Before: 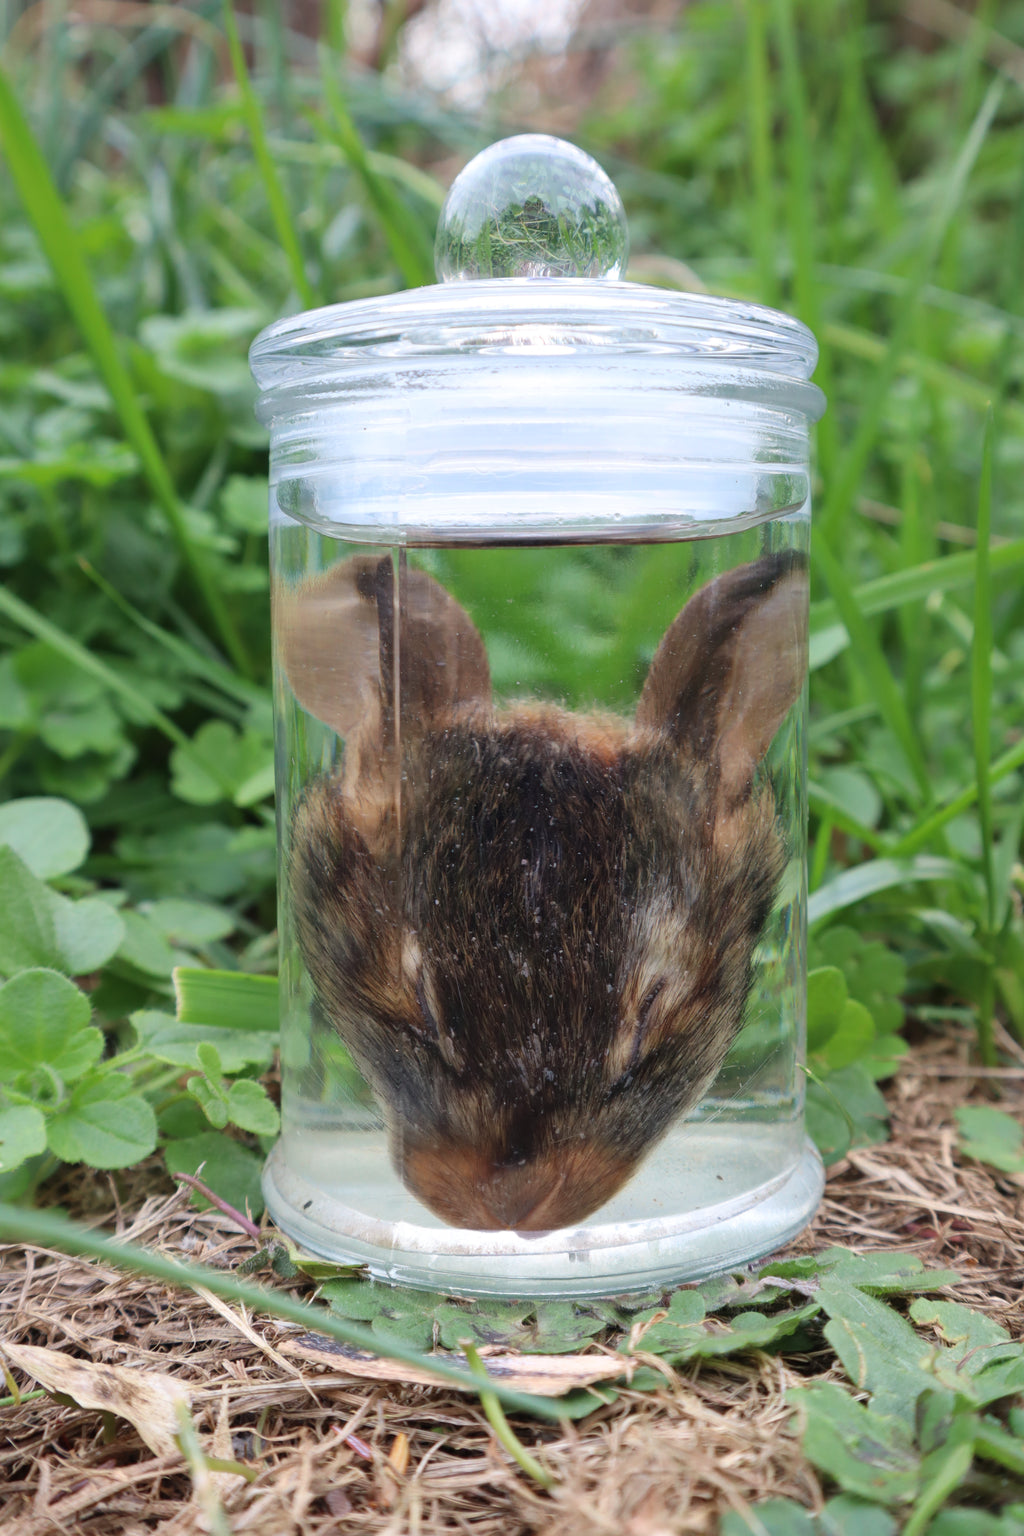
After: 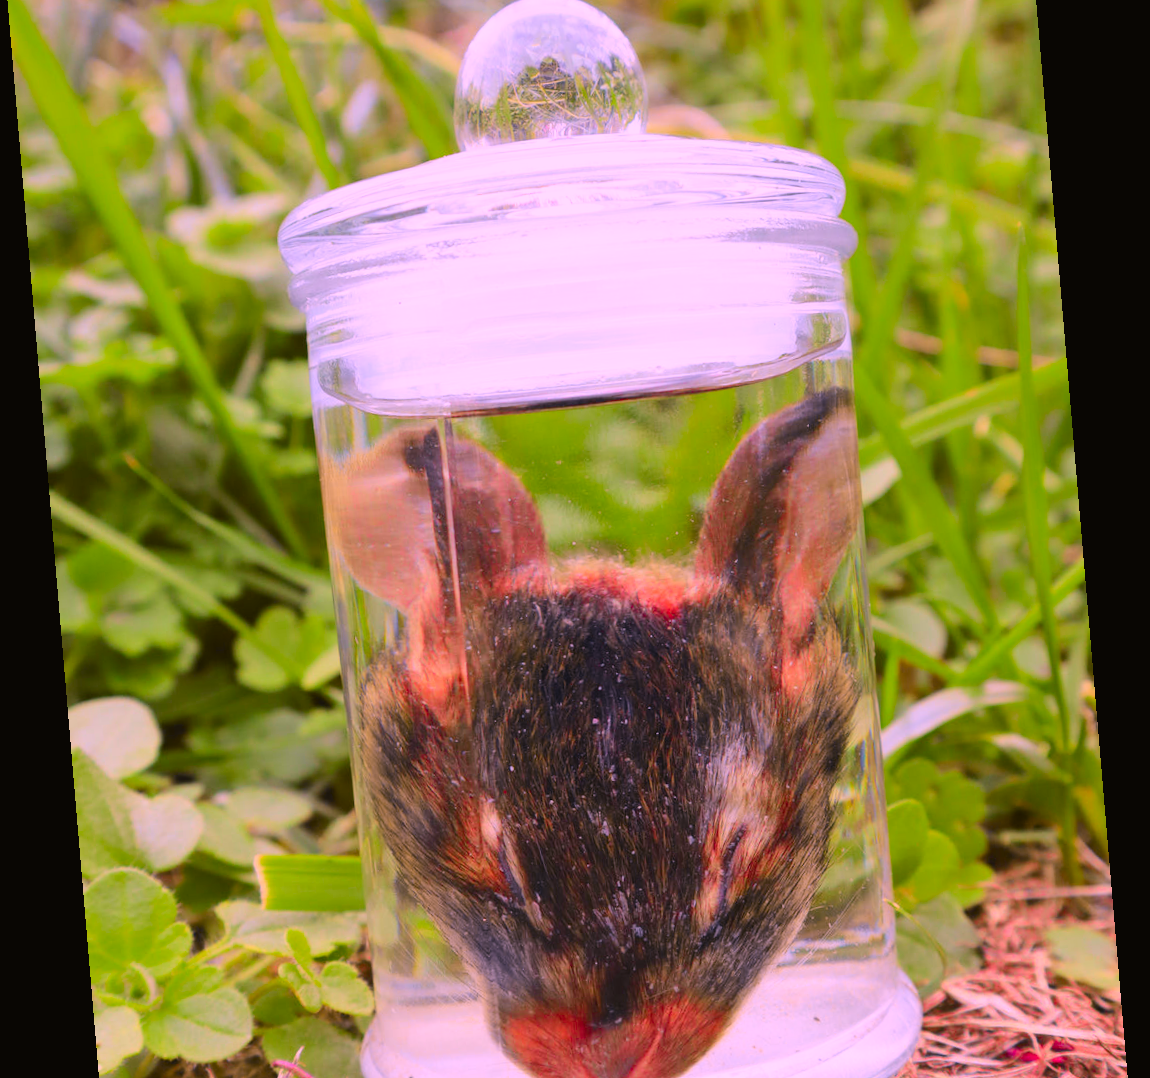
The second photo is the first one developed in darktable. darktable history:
tone curve: curves: ch0 [(0, 0.017) (0.239, 0.277) (0.508, 0.593) (0.826, 0.855) (1, 0.945)]; ch1 [(0, 0) (0.401, 0.42) (0.442, 0.47) (0.492, 0.498) (0.511, 0.504) (0.555, 0.586) (0.681, 0.739) (1, 1)]; ch2 [(0, 0) (0.411, 0.433) (0.5, 0.504) (0.545, 0.574) (1, 1)], color space Lab, independent channels, preserve colors none
crop: top 11.166%, bottom 22.168%
rotate and perspective: rotation -4.86°, automatic cropping off
color correction: highlights a* 19.5, highlights b* -11.53, saturation 1.69
